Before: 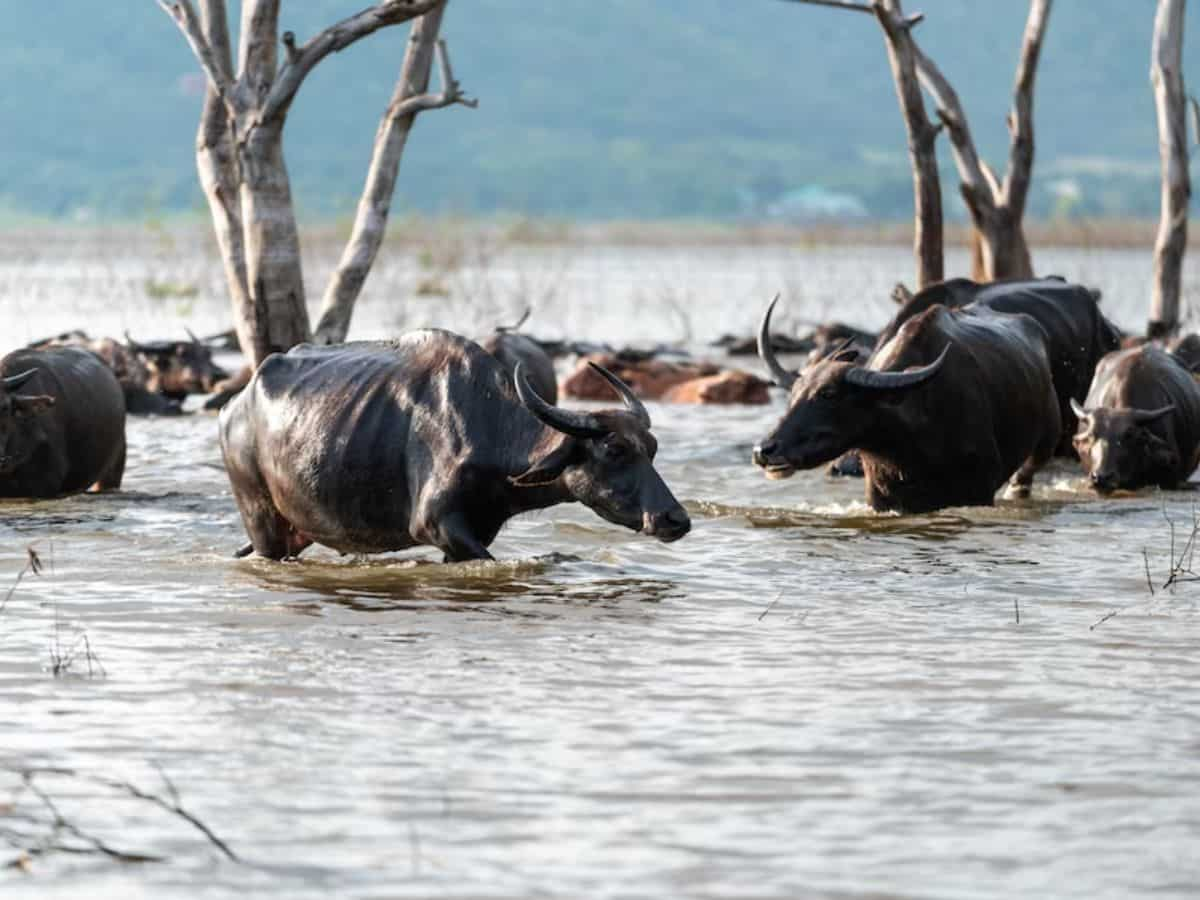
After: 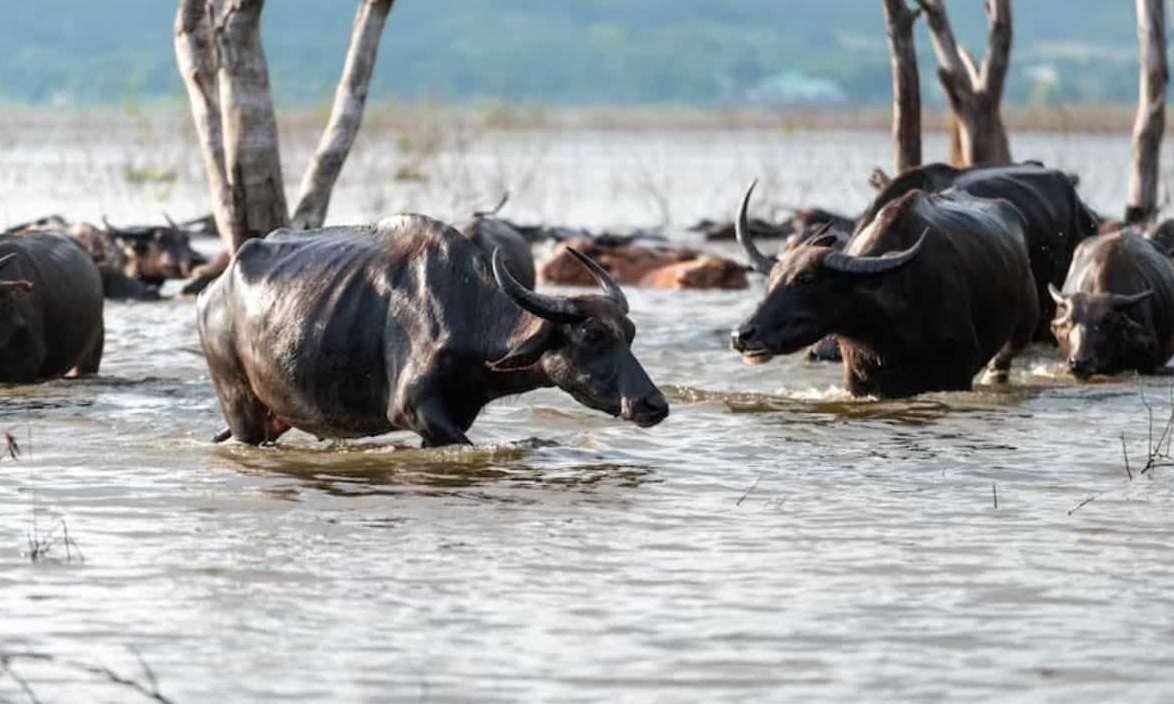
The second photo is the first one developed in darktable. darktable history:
crop and rotate: left 1.916%, top 12.817%, right 0.216%, bottom 8.951%
